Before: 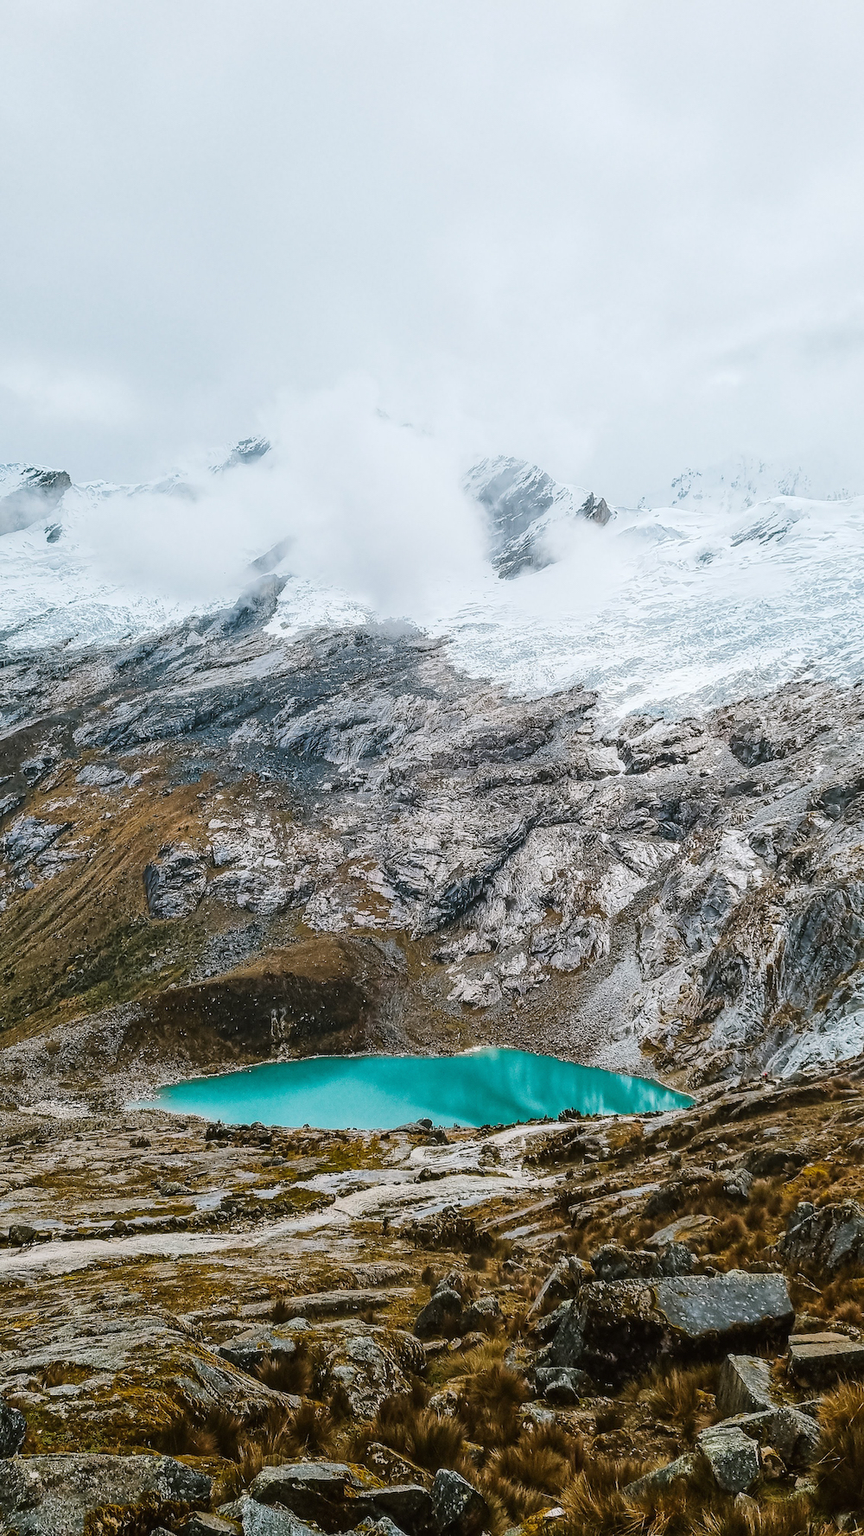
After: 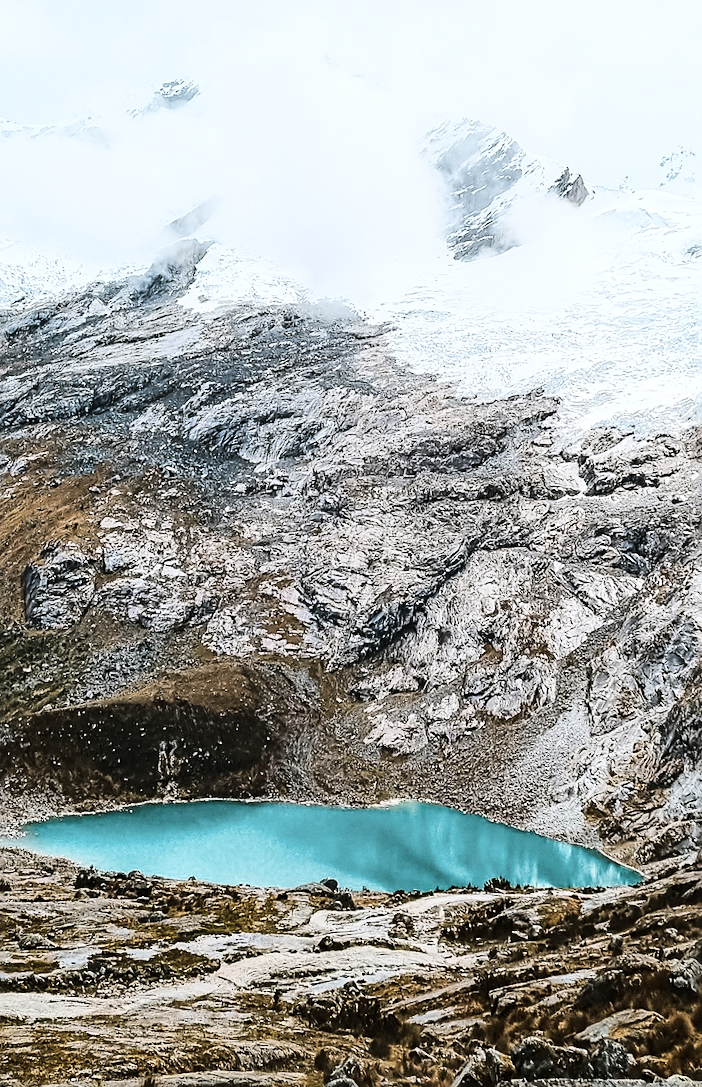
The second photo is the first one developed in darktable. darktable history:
sharpen: on, module defaults
crop and rotate: angle -3.55°, left 9.883%, top 20.485%, right 12.24%, bottom 11.769%
base curve: curves: ch0 [(0, 0) (0.036, 0.025) (0.121, 0.166) (0.206, 0.329) (0.605, 0.79) (1, 1)], preserve colors average RGB
color zones: curves: ch0 [(0, 0.5) (0.125, 0.4) (0.25, 0.5) (0.375, 0.4) (0.5, 0.4) (0.625, 0.6) (0.75, 0.6) (0.875, 0.5)]; ch1 [(0, 0.35) (0.125, 0.45) (0.25, 0.35) (0.375, 0.35) (0.5, 0.35) (0.625, 0.35) (0.75, 0.45) (0.875, 0.35)]; ch2 [(0, 0.6) (0.125, 0.5) (0.25, 0.5) (0.375, 0.6) (0.5, 0.6) (0.625, 0.5) (0.75, 0.5) (0.875, 0.5)]
